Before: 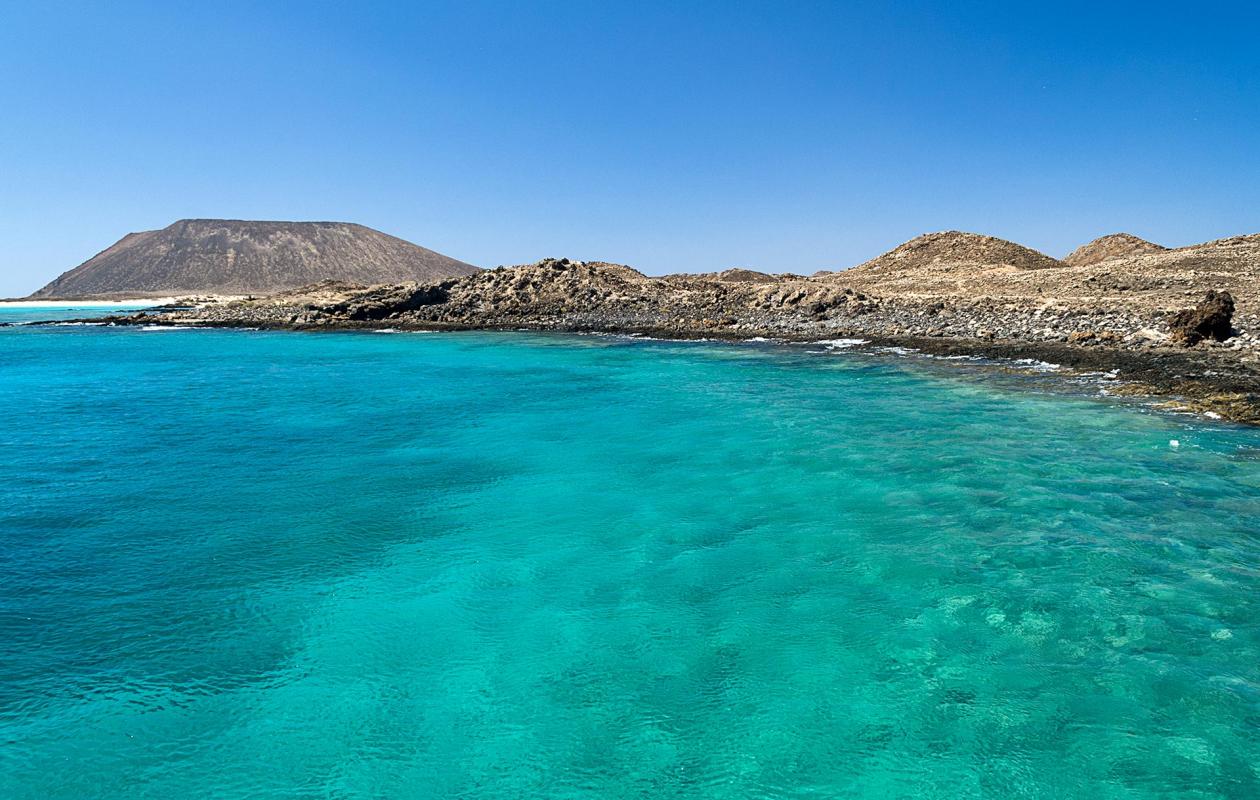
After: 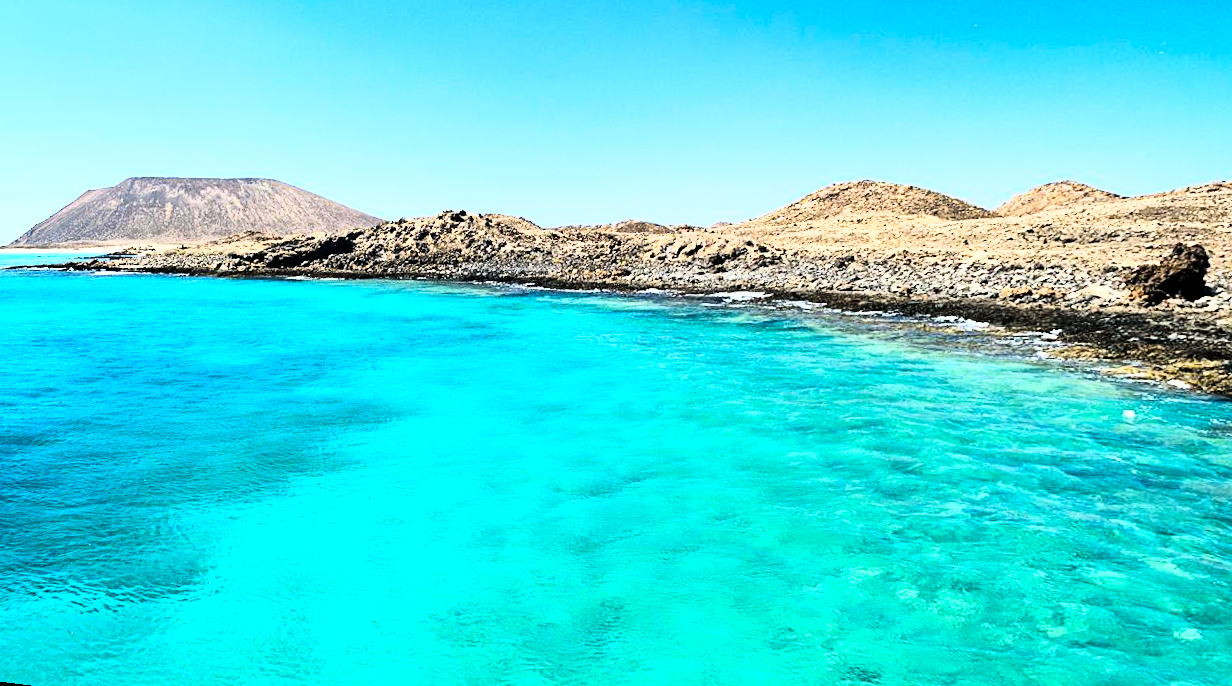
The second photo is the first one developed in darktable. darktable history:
contrast brightness saturation: saturation -0.05
color balance rgb: linear chroma grading › shadows 19.44%, linear chroma grading › highlights 3.42%, linear chroma grading › mid-tones 10.16%
rgb curve: curves: ch0 [(0, 0) (0.21, 0.15) (0.24, 0.21) (0.5, 0.75) (0.75, 0.96) (0.89, 0.99) (1, 1)]; ch1 [(0, 0.02) (0.21, 0.13) (0.25, 0.2) (0.5, 0.67) (0.75, 0.9) (0.89, 0.97) (1, 1)]; ch2 [(0, 0.02) (0.21, 0.13) (0.25, 0.2) (0.5, 0.67) (0.75, 0.9) (0.89, 0.97) (1, 1)], compensate middle gray true
rotate and perspective: rotation 1.69°, lens shift (vertical) -0.023, lens shift (horizontal) -0.291, crop left 0.025, crop right 0.988, crop top 0.092, crop bottom 0.842
